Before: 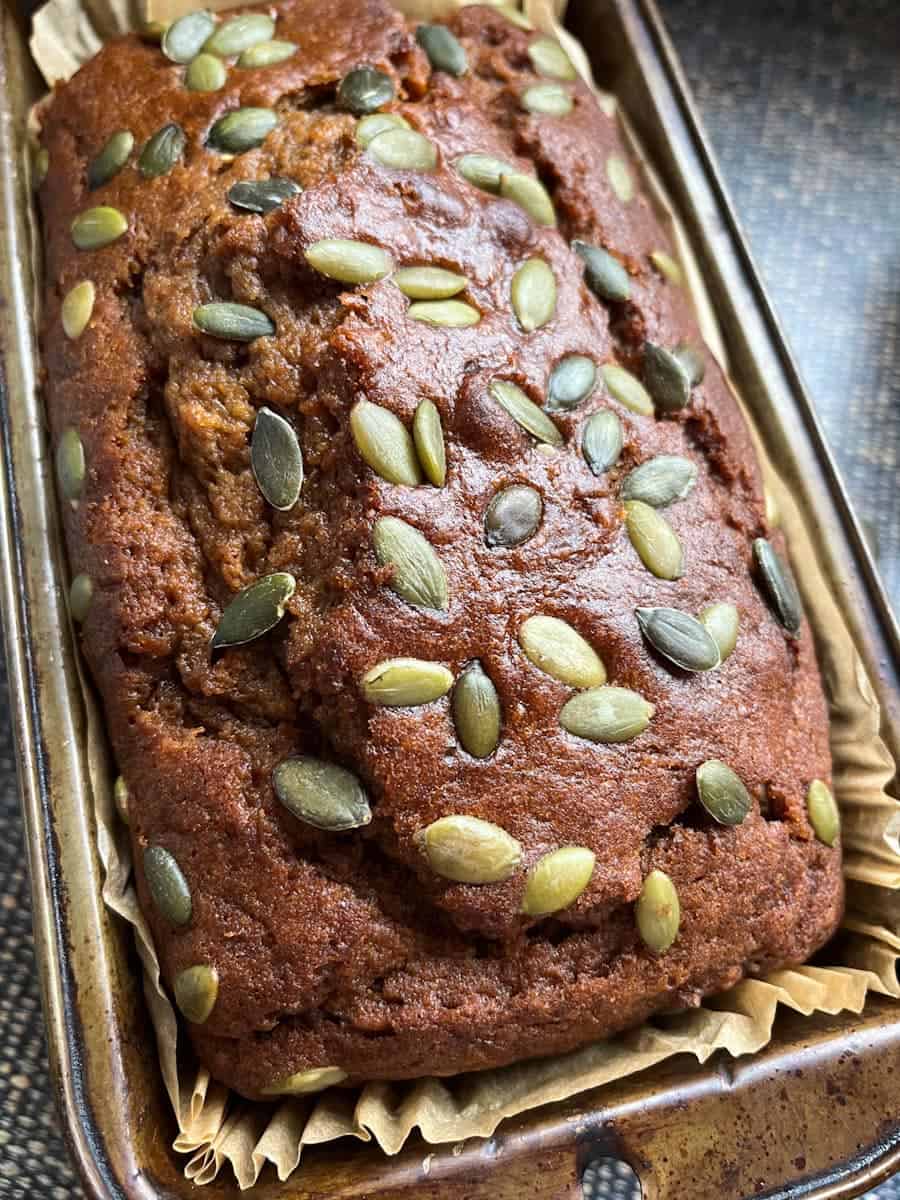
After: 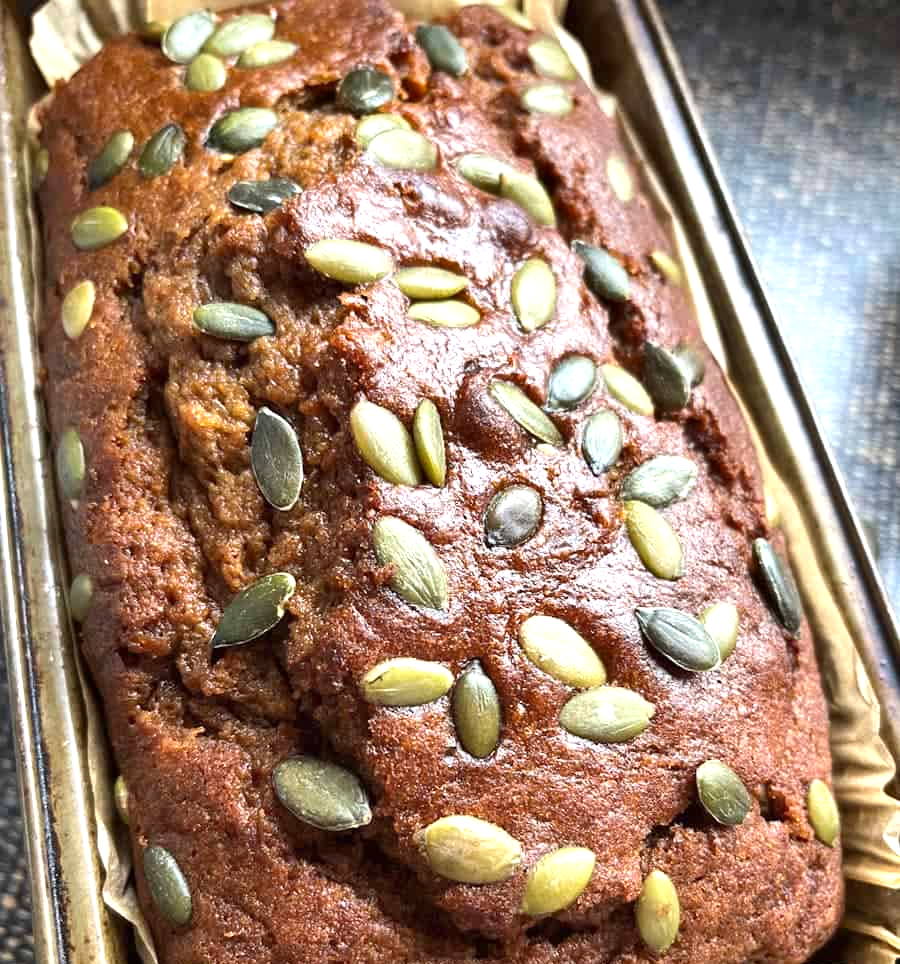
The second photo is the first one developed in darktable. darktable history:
shadows and highlights: soften with gaussian
exposure: exposure 0.6 EV, compensate highlight preservation false
crop: bottom 19.644%
sharpen: radius 2.883, amount 0.868, threshold 47.523
